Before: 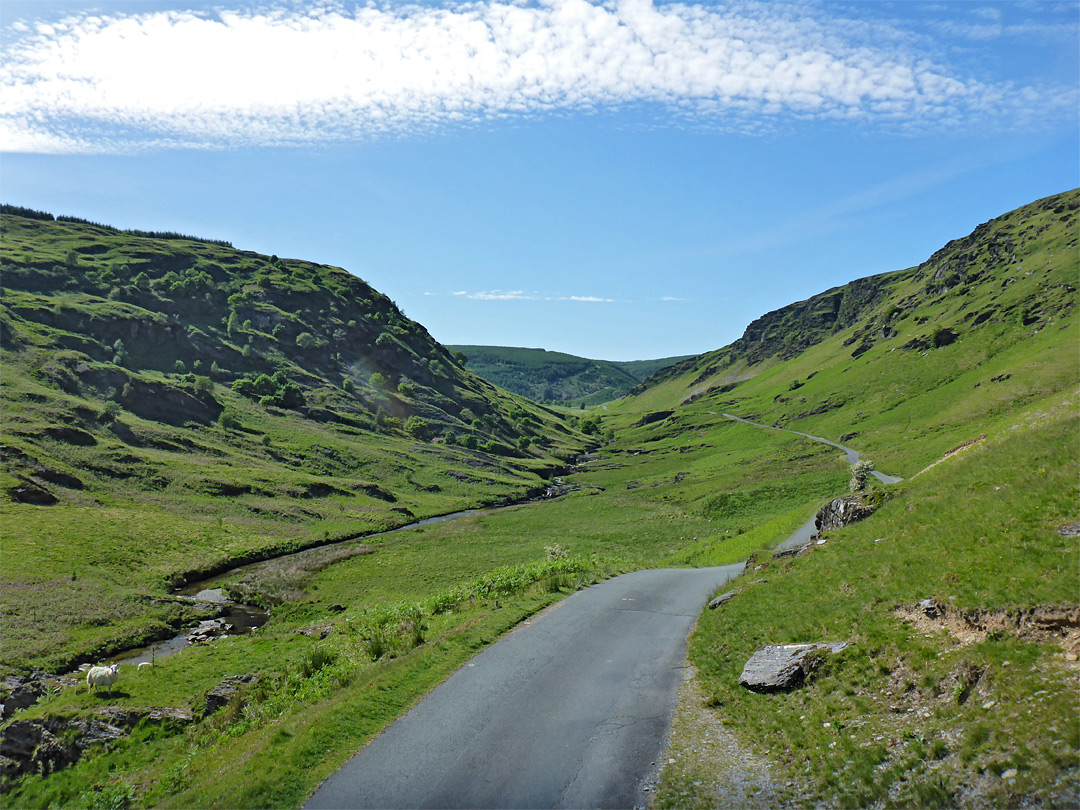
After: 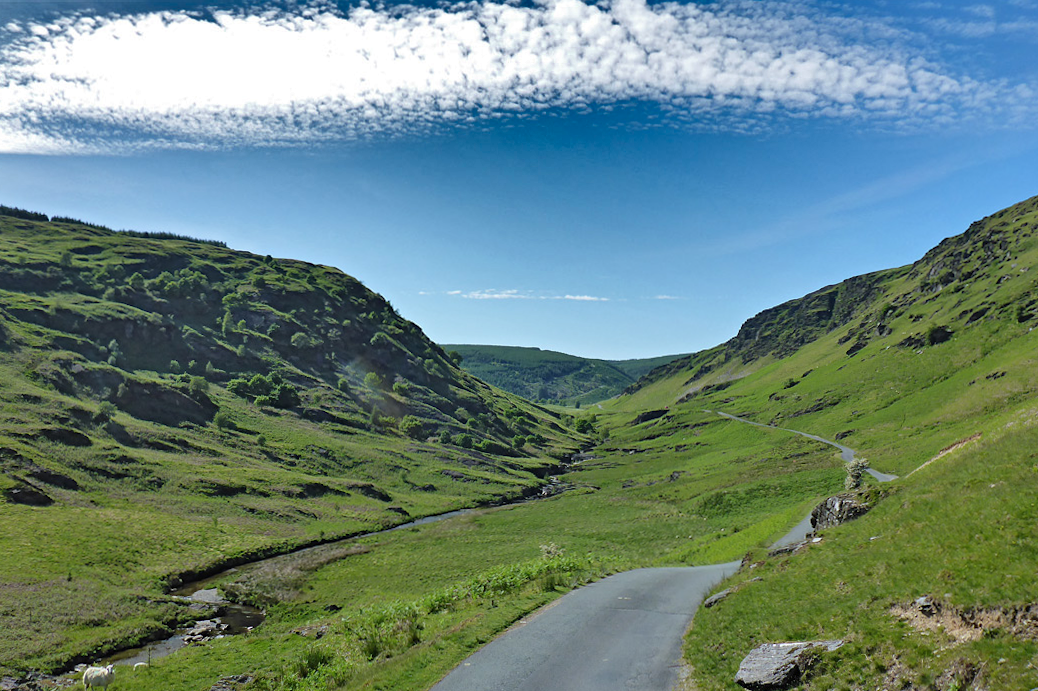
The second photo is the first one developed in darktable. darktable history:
shadows and highlights: shadows 20.91, highlights -82.73, soften with gaussian
crop and rotate: angle 0.2°, left 0.275%, right 3.127%, bottom 14.18%
color zones: curves: ch1 [(0, 0.469) (0.01, 0.469) (0.12, 0.446) (0.248, 0.469) (0.5, 0.5) (0.748, 0.5) (0.99, 0.469) (1, 0.469)]
